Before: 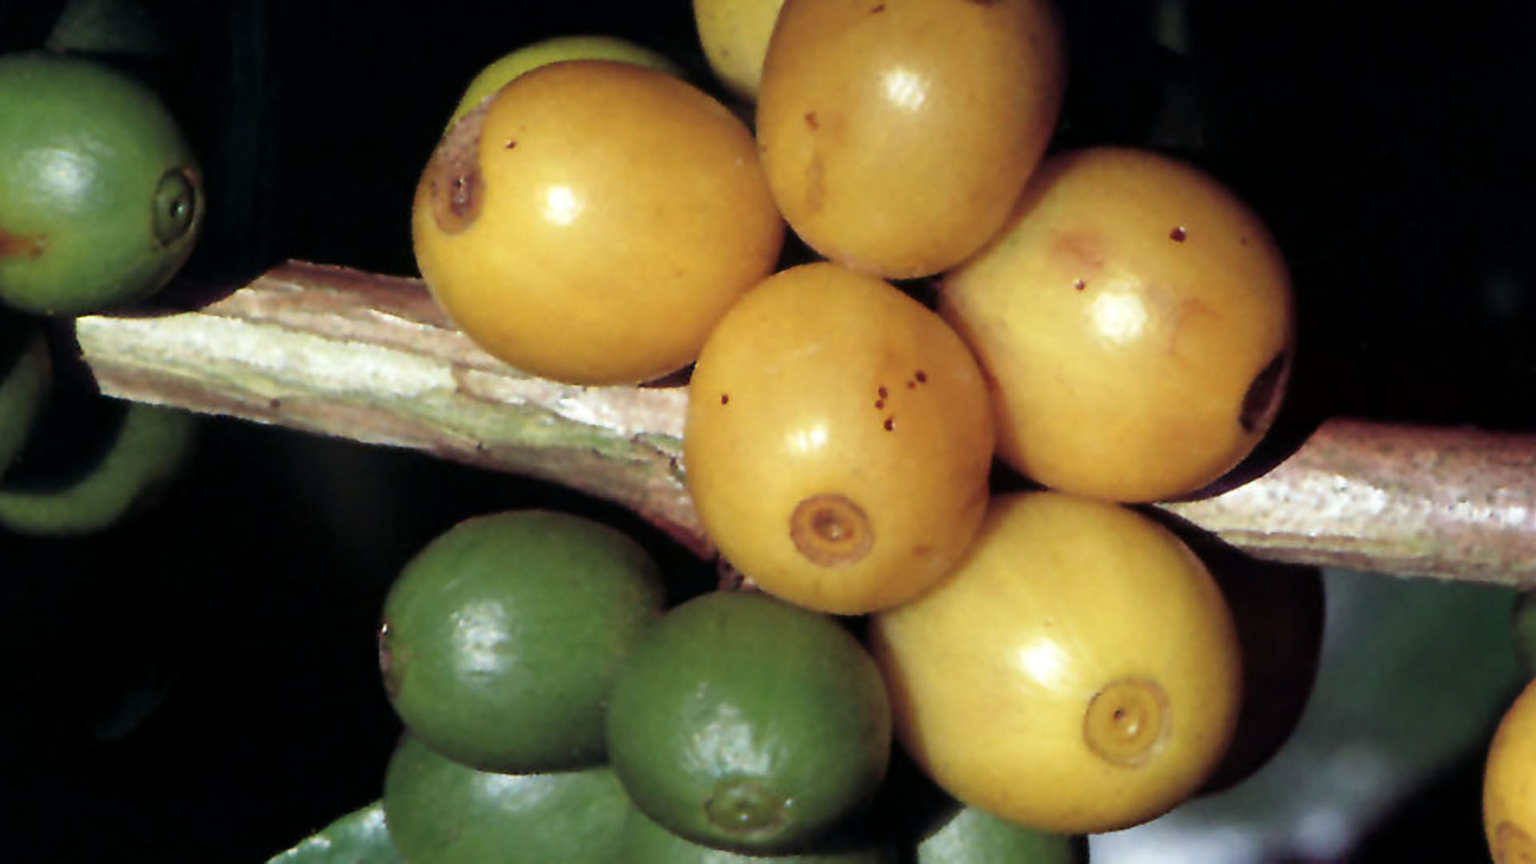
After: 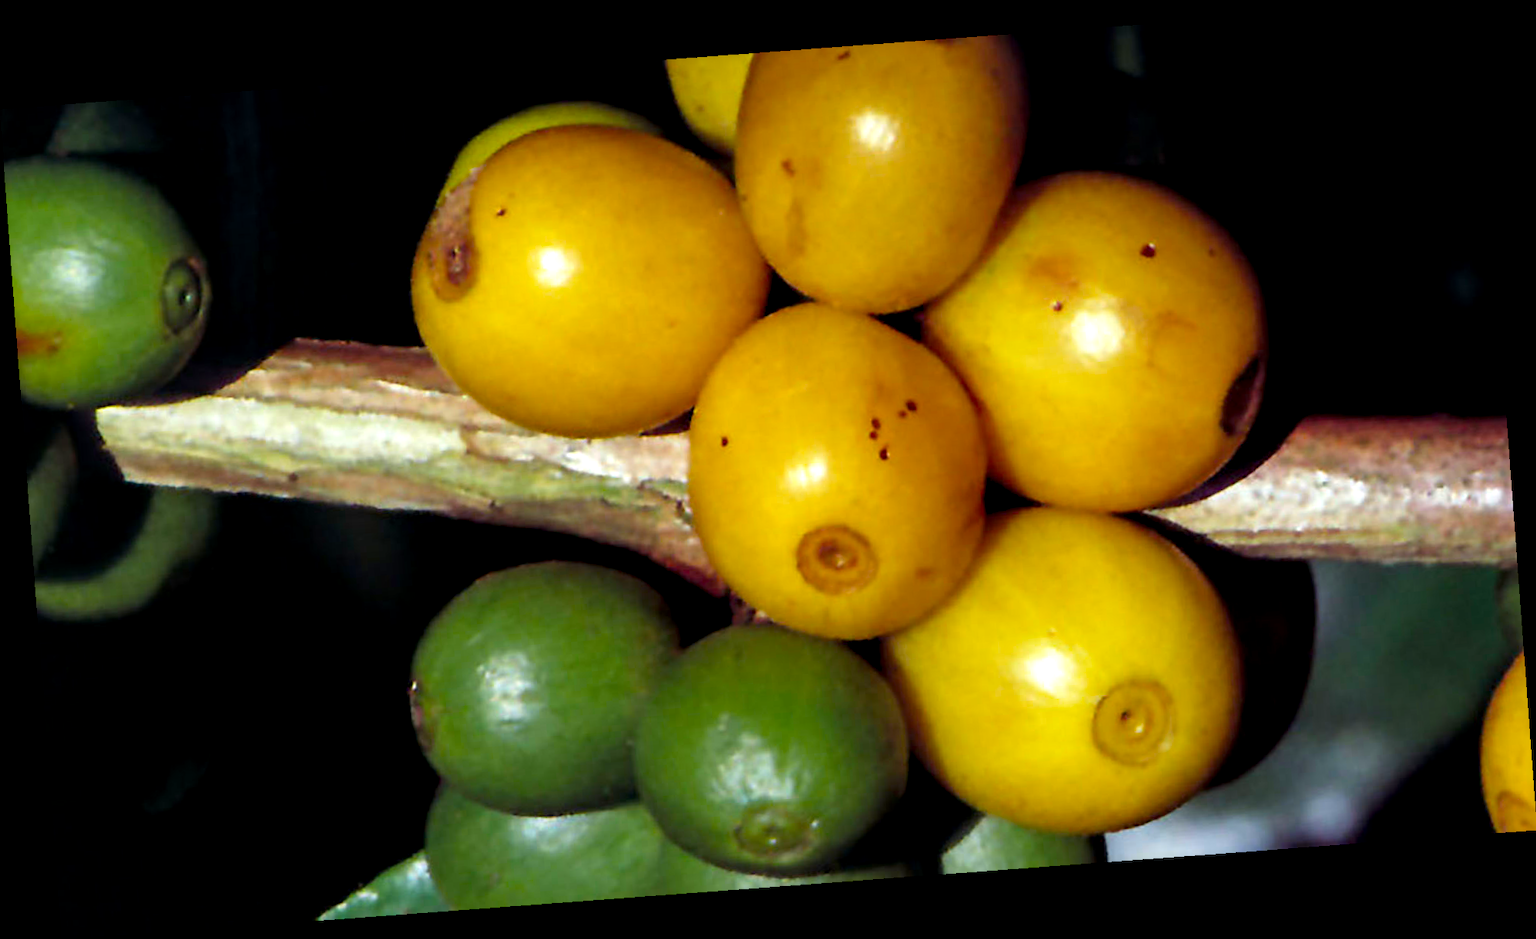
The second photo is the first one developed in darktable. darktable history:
local contrast: highlights 25%, shadows 75%, midtone range 0.75
rotate and perspective: rotation -4.25°, automatic cropping off
color balance rgb: linear chroma grading › global chroma 15%, perceptual saturation grading › global saturation 30%
